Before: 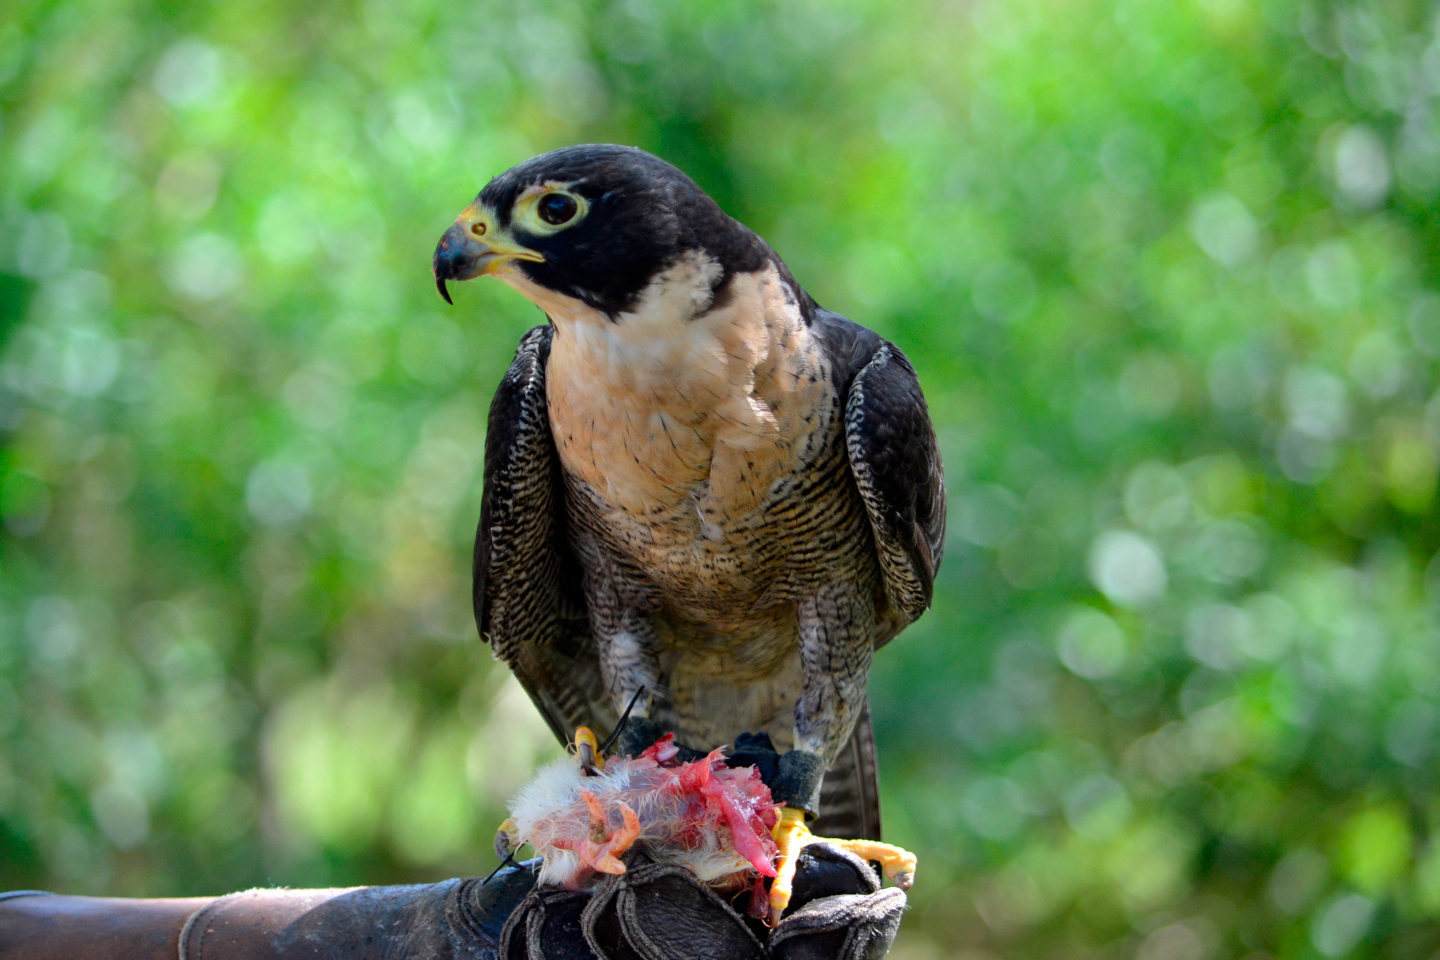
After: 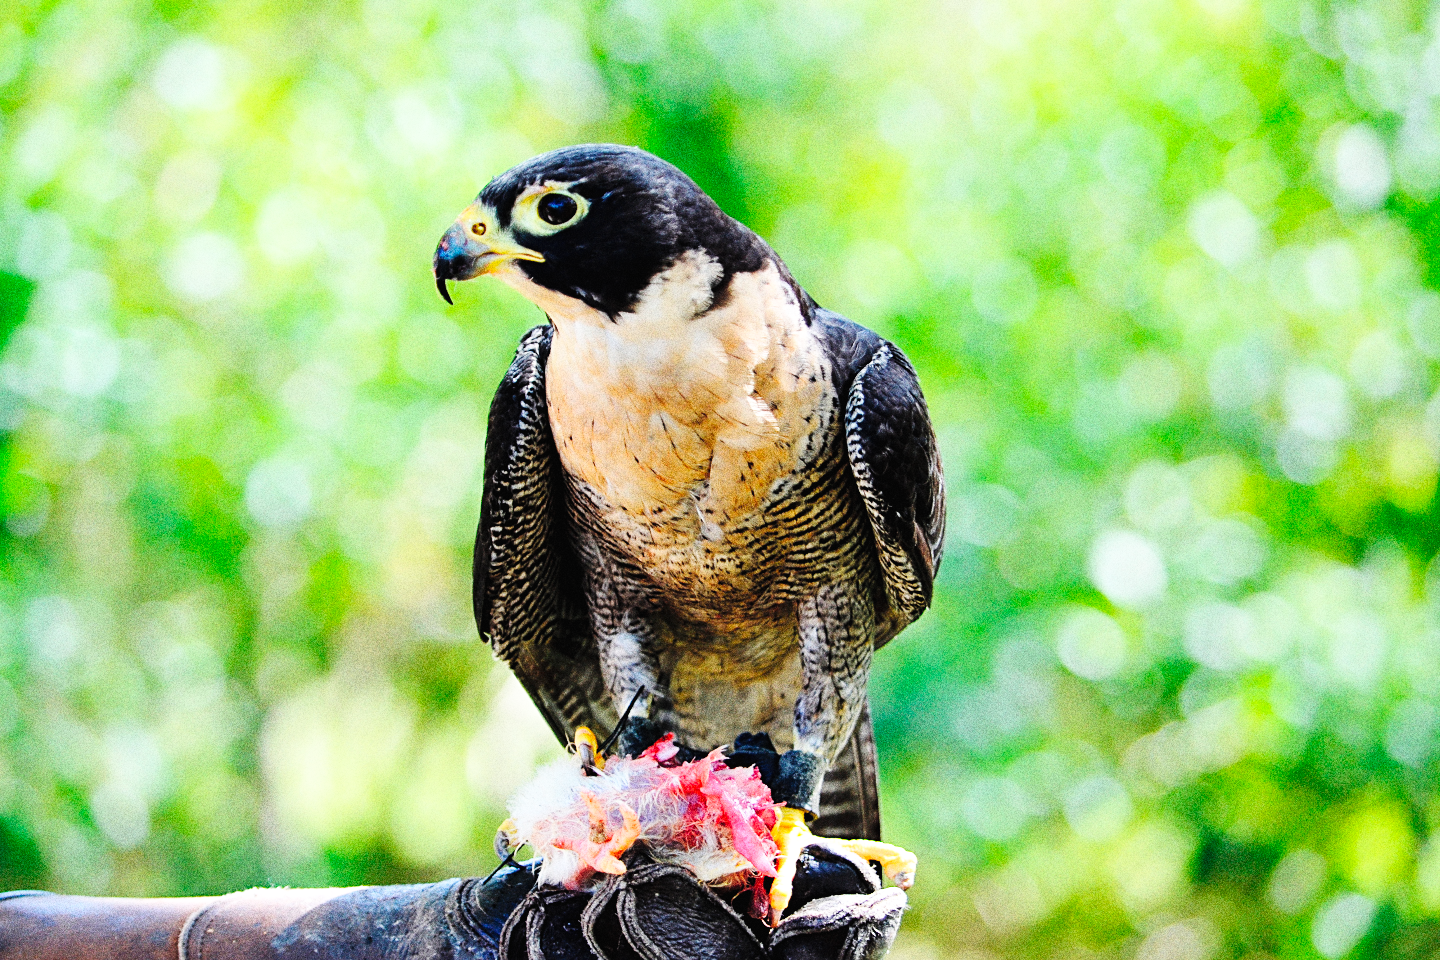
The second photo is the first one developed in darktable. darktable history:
grain: coarseness 10.62 ISO, strength 55.56%
contrast brightness saturation: brightness 0.15
base curve: curves: ch0 [(0, 0) (0, 0) (0.002, 0.001) (0.008, 0.003) (0.019, 0.011) (0.037, 0.037) (0.064, 0.11) (0.102, 0.232) (0.152, 0.379) (0.216, 0.524) (0.296, 0.665) (0.394, 0.789) (0.512, 0.881) (0.651, 0.945) (0.813, 0.986) (1, 1)], preserve colors none
sharpen: on, module defaults
